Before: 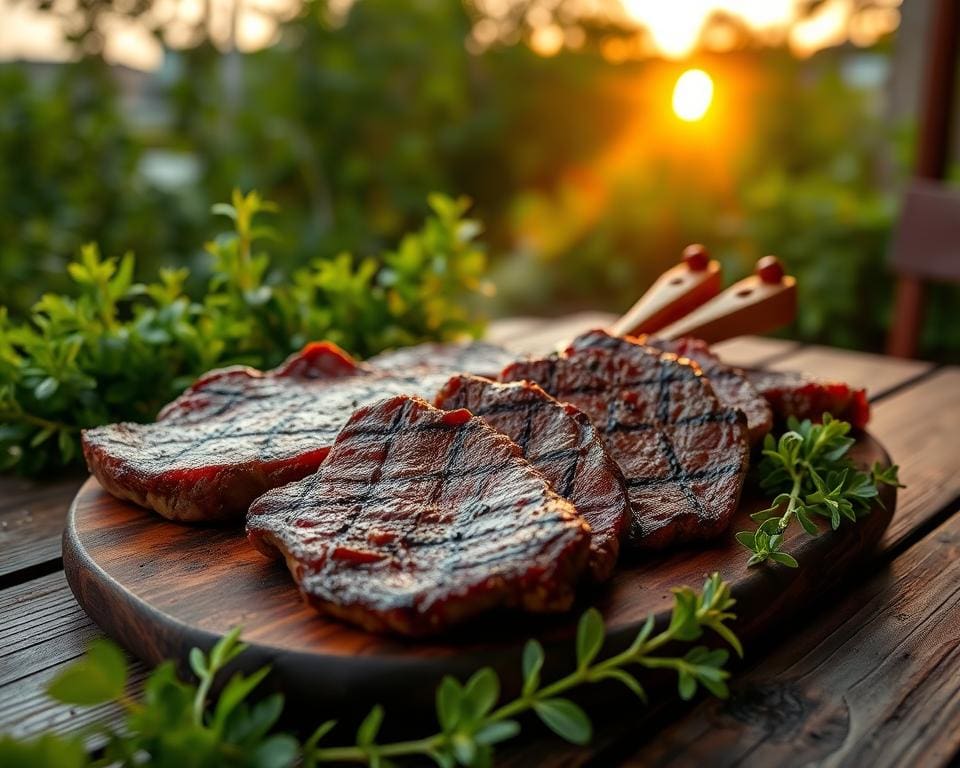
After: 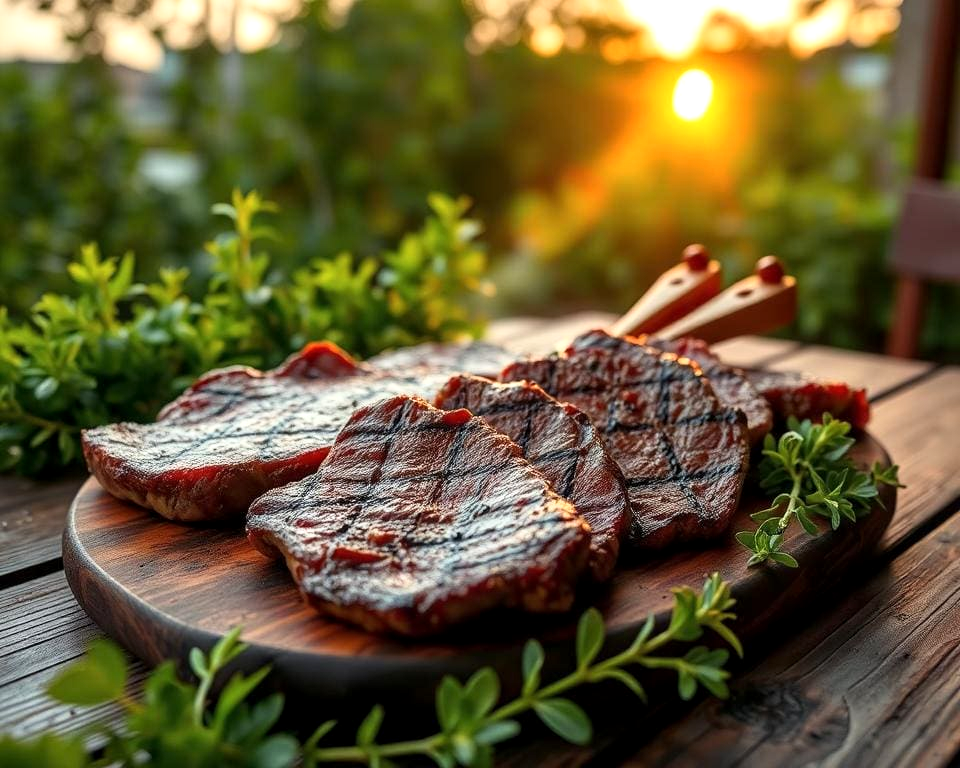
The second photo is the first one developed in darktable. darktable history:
local contrast: highlights 107%, shadows 97%, detail 119%, midtone range 0.2
base curve: curves: ch0 [(0, 0) (0.666, 0.806) (1, 1)]
